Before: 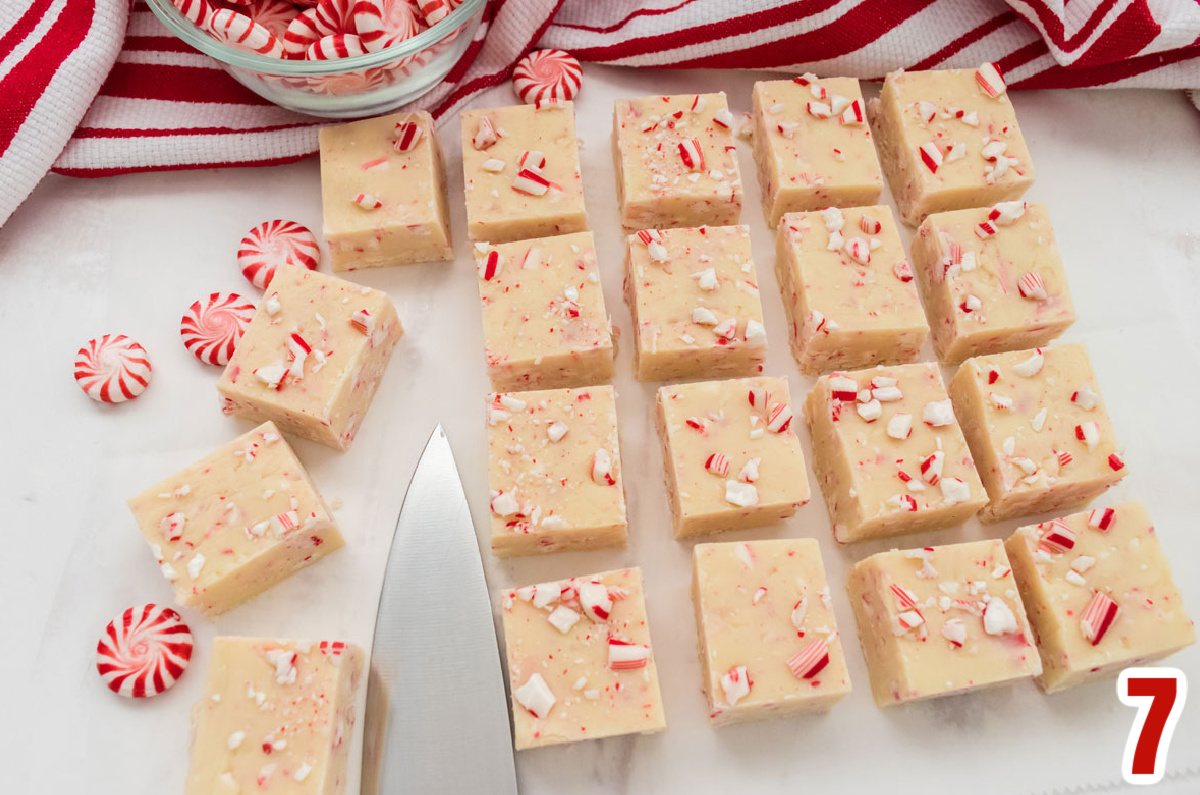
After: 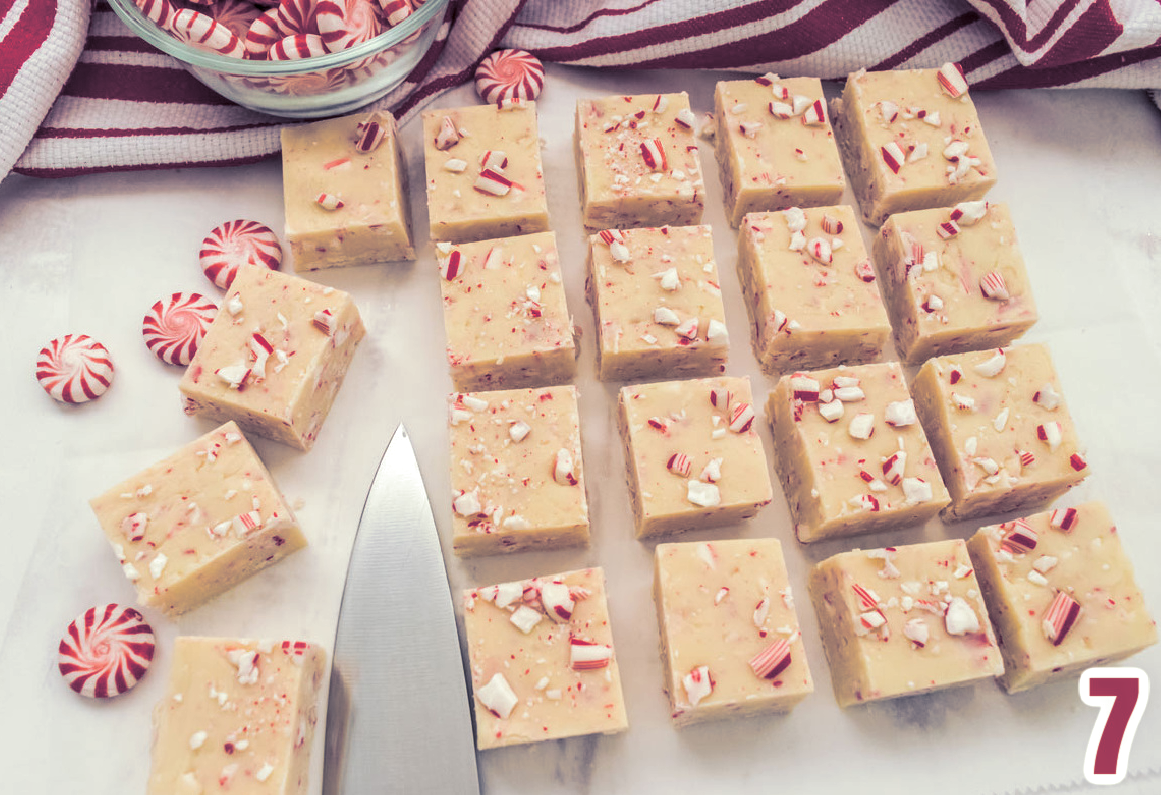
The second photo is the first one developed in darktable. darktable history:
split-toning: shadows › hue 230.4°
crop and rotate: left 3.238%
local contrast: detail 130%
